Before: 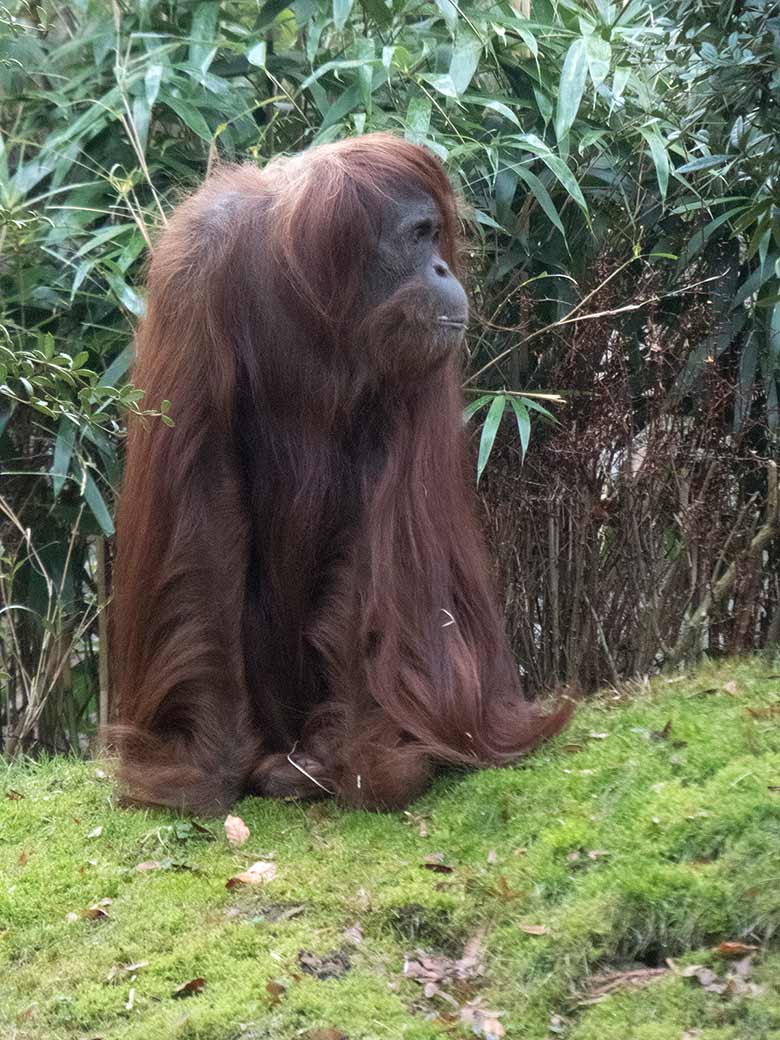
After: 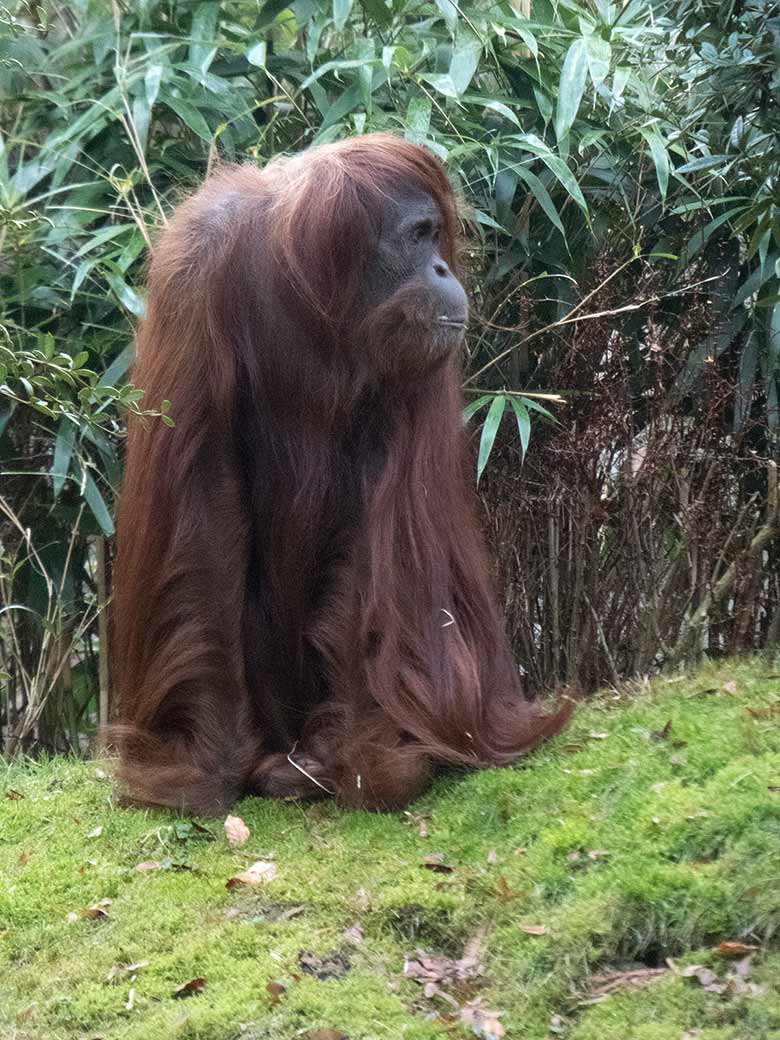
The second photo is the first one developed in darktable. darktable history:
tone curve: curves: ch0 [(0, 0) (0.161, 0.144) (0.501, 0.497) (1, 1)], color space Lab, independent channels, preserve colors none
